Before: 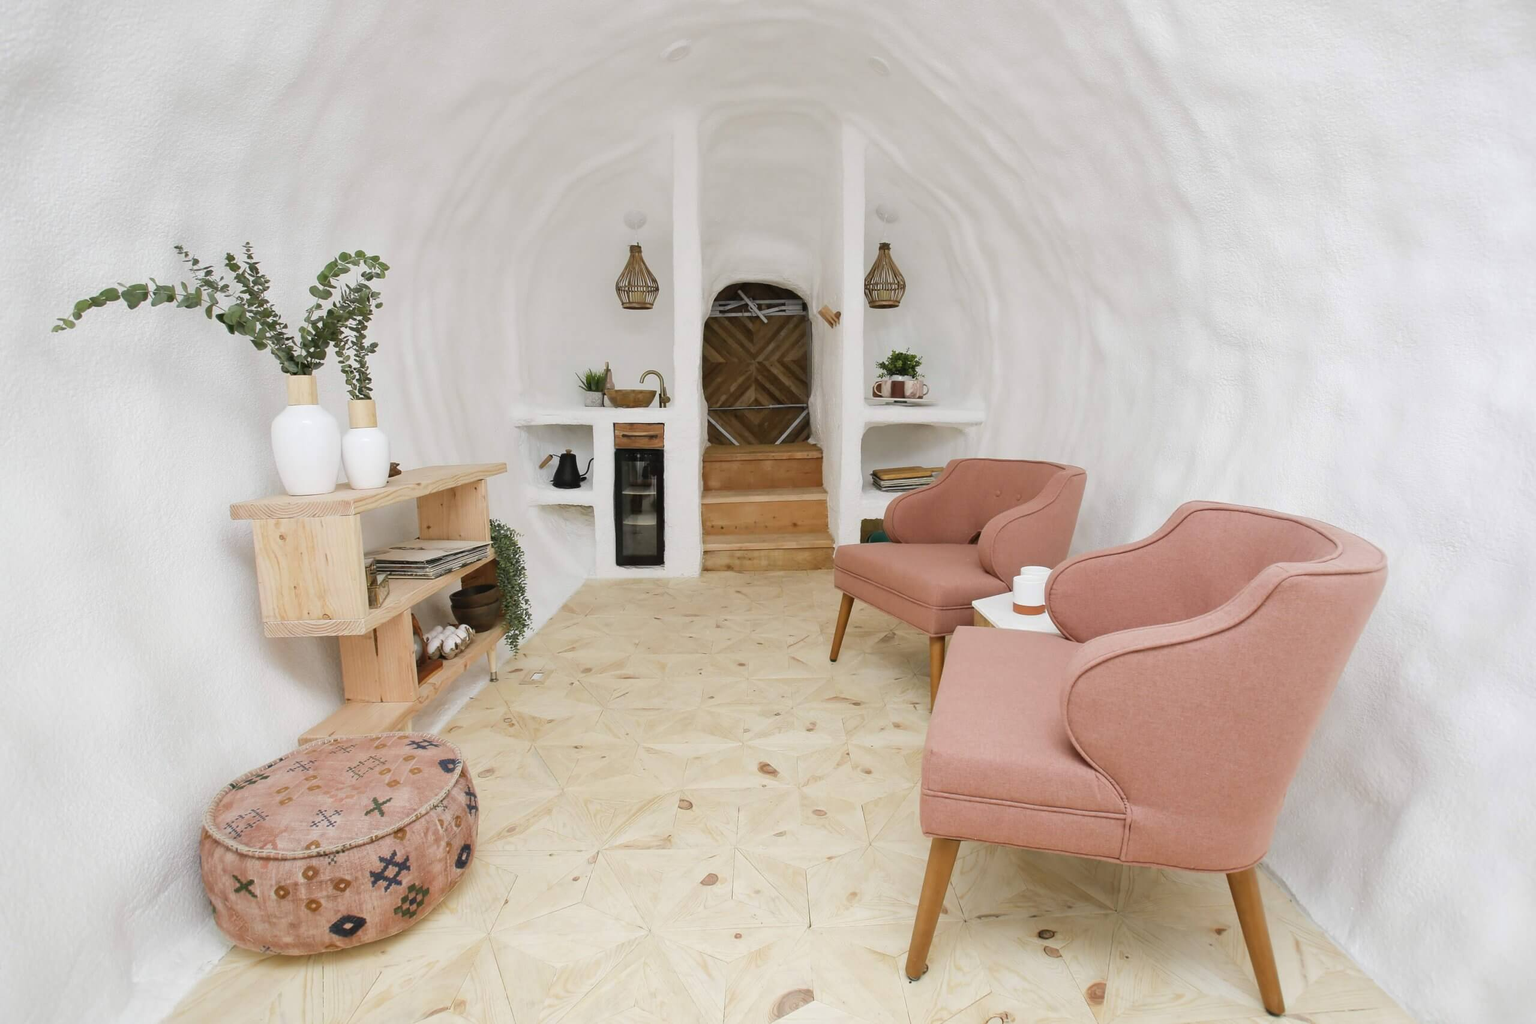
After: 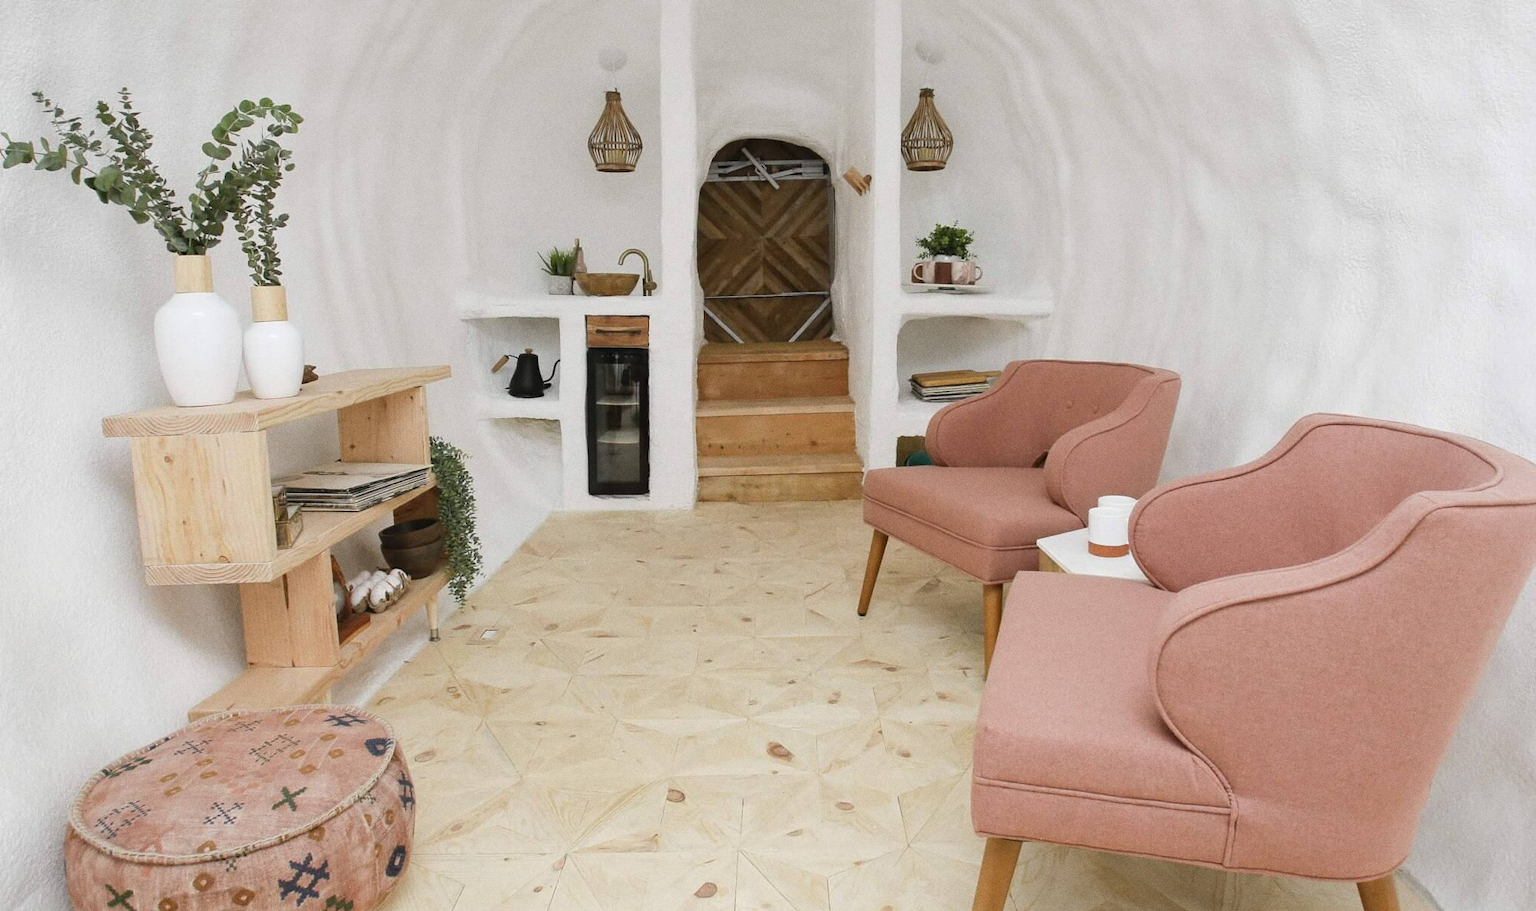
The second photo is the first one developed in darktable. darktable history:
grain: coarseness 0.09 ISO
crop: left 9.712%, top 16.928%, right 10.845%, bottom 12.332%
